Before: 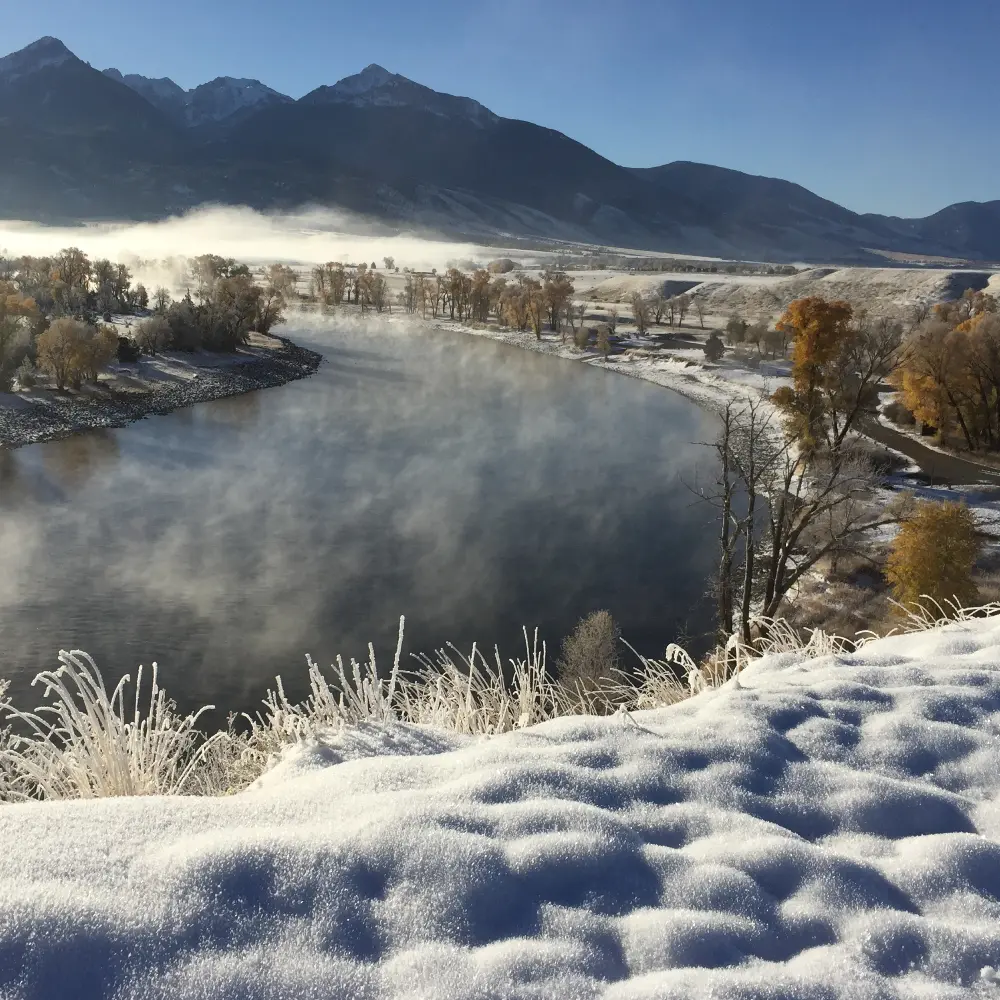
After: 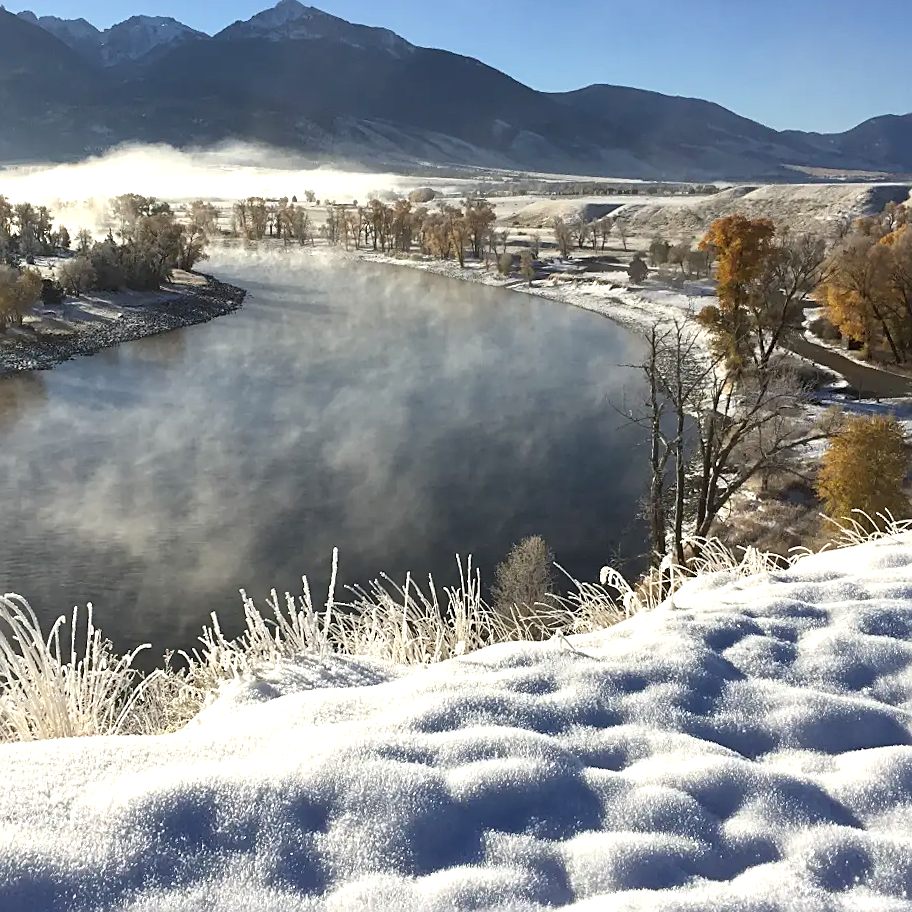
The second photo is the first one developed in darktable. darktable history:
exposure: black level correction 0.001, exposure 0.5 EV, compensate exposure bias true, compensate highlight preservation false
sharpen: on, module defaults
crop and rotate: angle 1.96°, left 5.673%, top 5.673%
